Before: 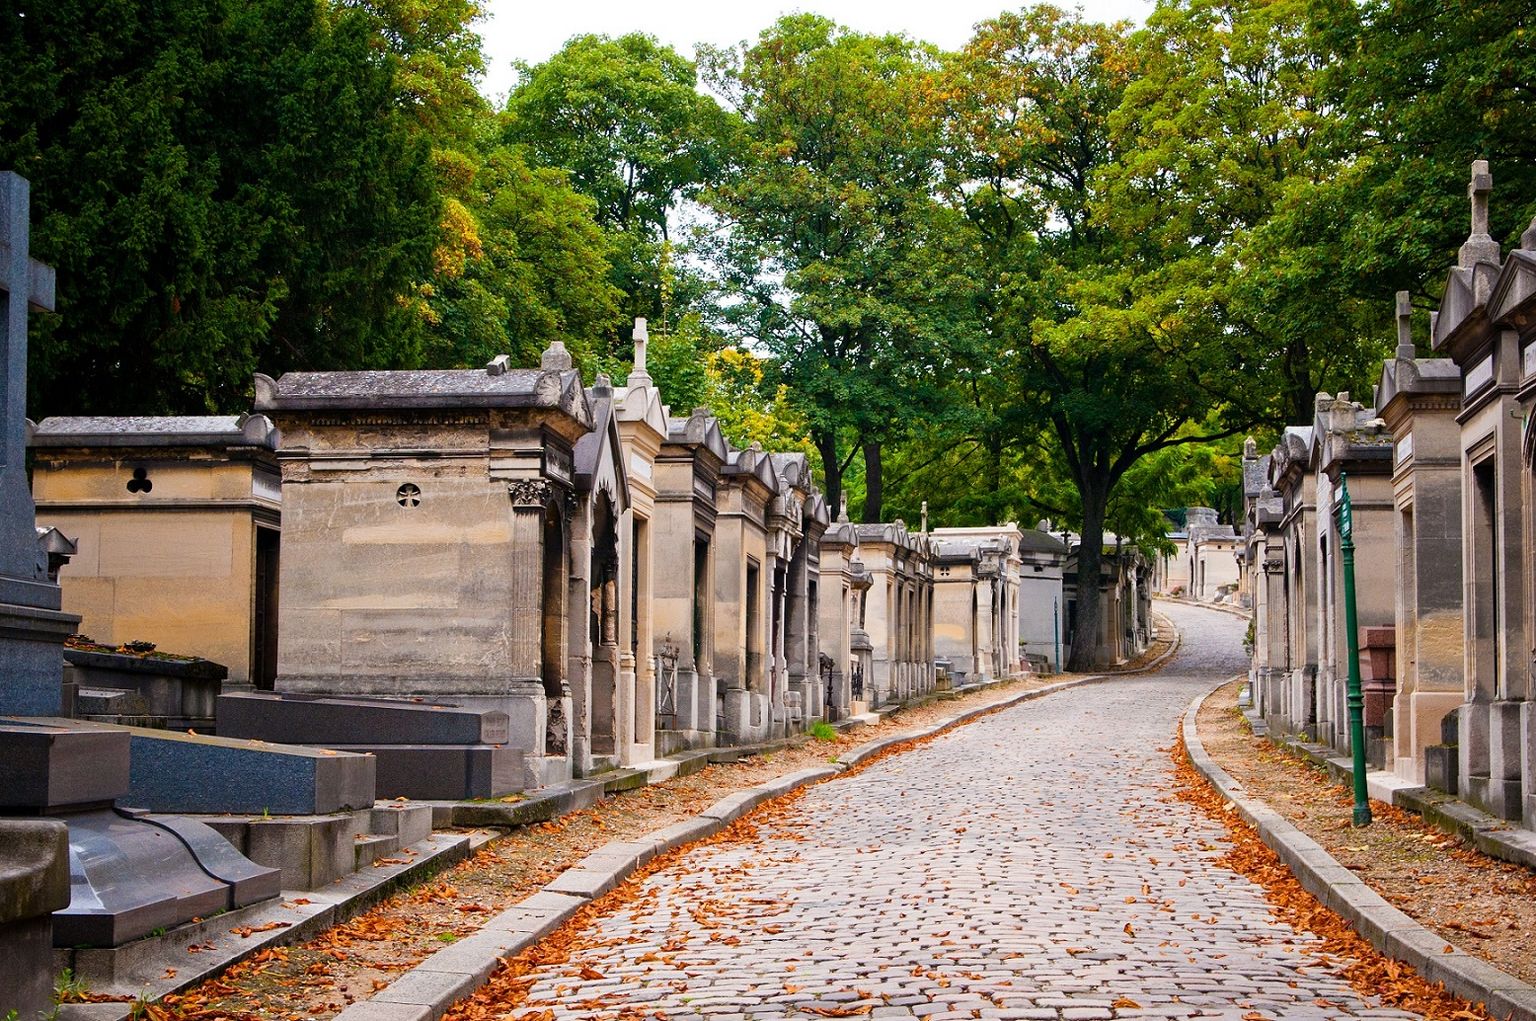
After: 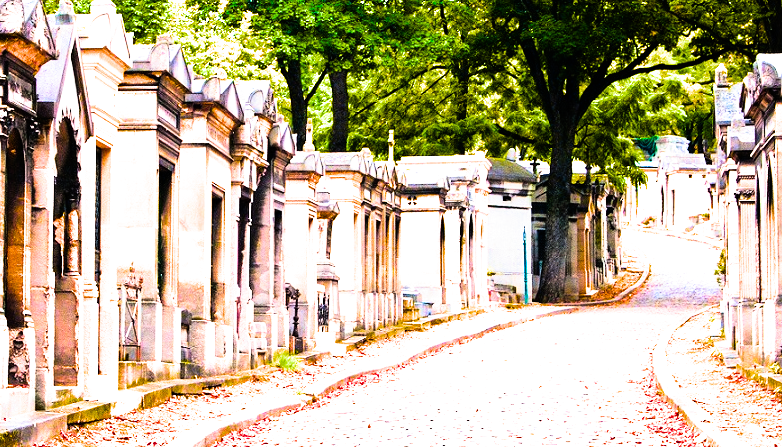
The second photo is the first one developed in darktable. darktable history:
color balance rgb: linear chroma grading › highlights 100%, linear chroma grading › global chroma 23.41%, perceptual saturation grading › global saturation 35.38%, hue shift -10.68°, perceptual brilliance grading › highlights 47.25%, perceptual brilliance grading › mid-tones 22.2%, perceptual brilliance grading › shadows -5.93%
white balance: red 0.978, blue 0.999
crop: left 35.03%, top 36.625%, right 14.663%, bottom 20.057%
exposure: black level correction 0, exposure 1.2 EV, compensate highlight preservation false
filmic rgb: black relative exposure -7.75 EV, white relative exposure 4.4 EV, threshold 3 EV, hardness 3.76, latitude 50%, contrast 1.1, color science v5 (2021), contrast in shadows safe, contrast in highlights safe, enable highlight reconstruction true
